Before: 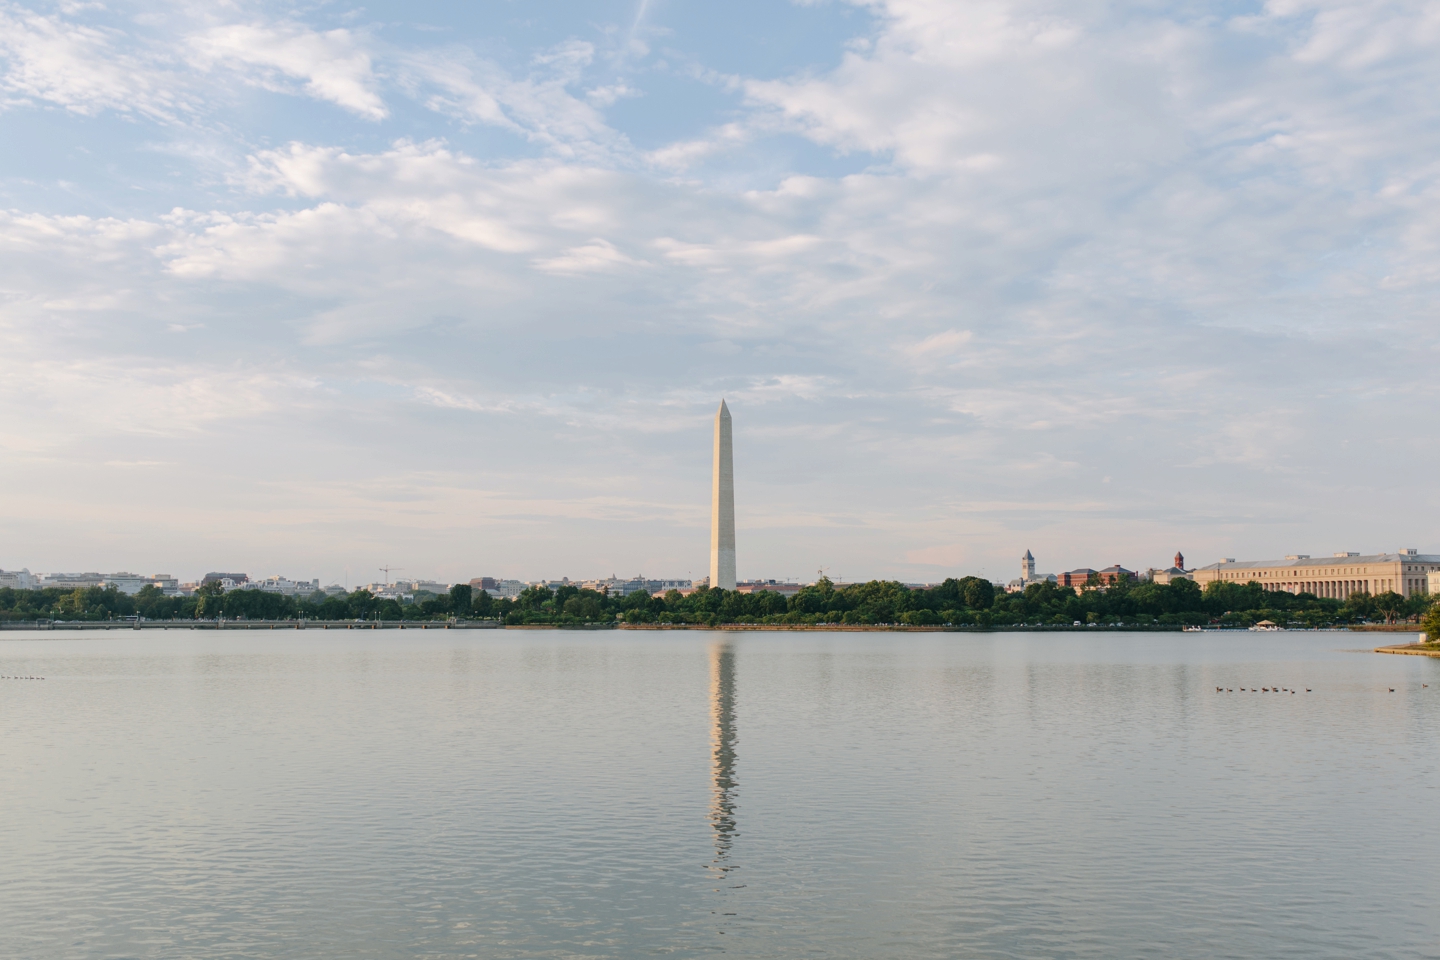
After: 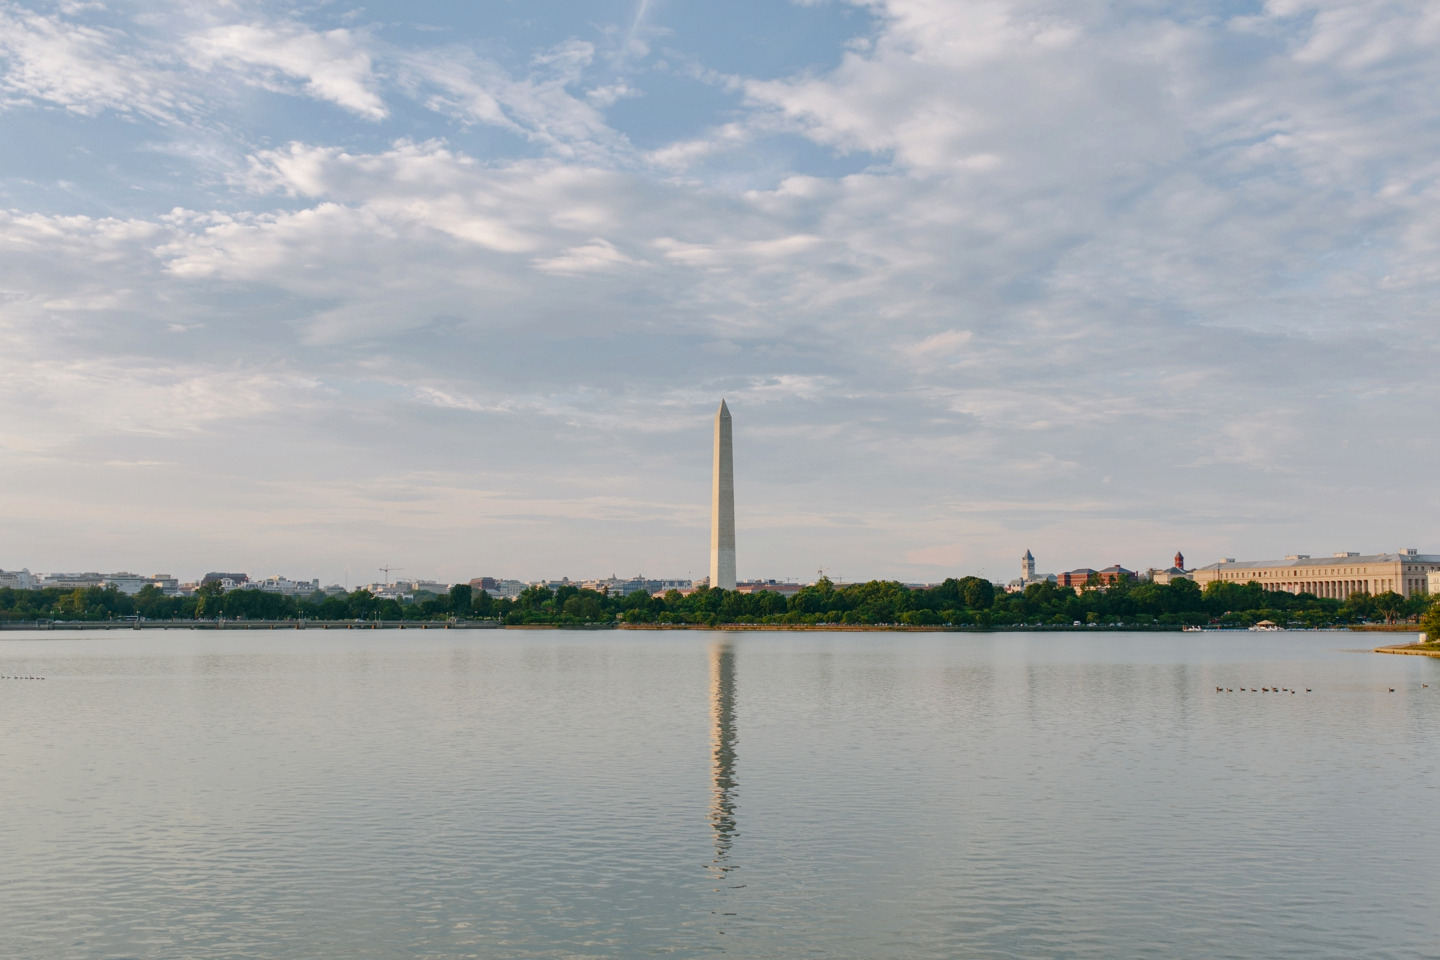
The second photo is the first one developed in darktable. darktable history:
color balance rgb: perceptual saturation grading › global saturation 20%, perceptual saturation grading › highlights -25%, perceptual saturation grading › shadows 25%
shadows and highlights: soften with gaussian
